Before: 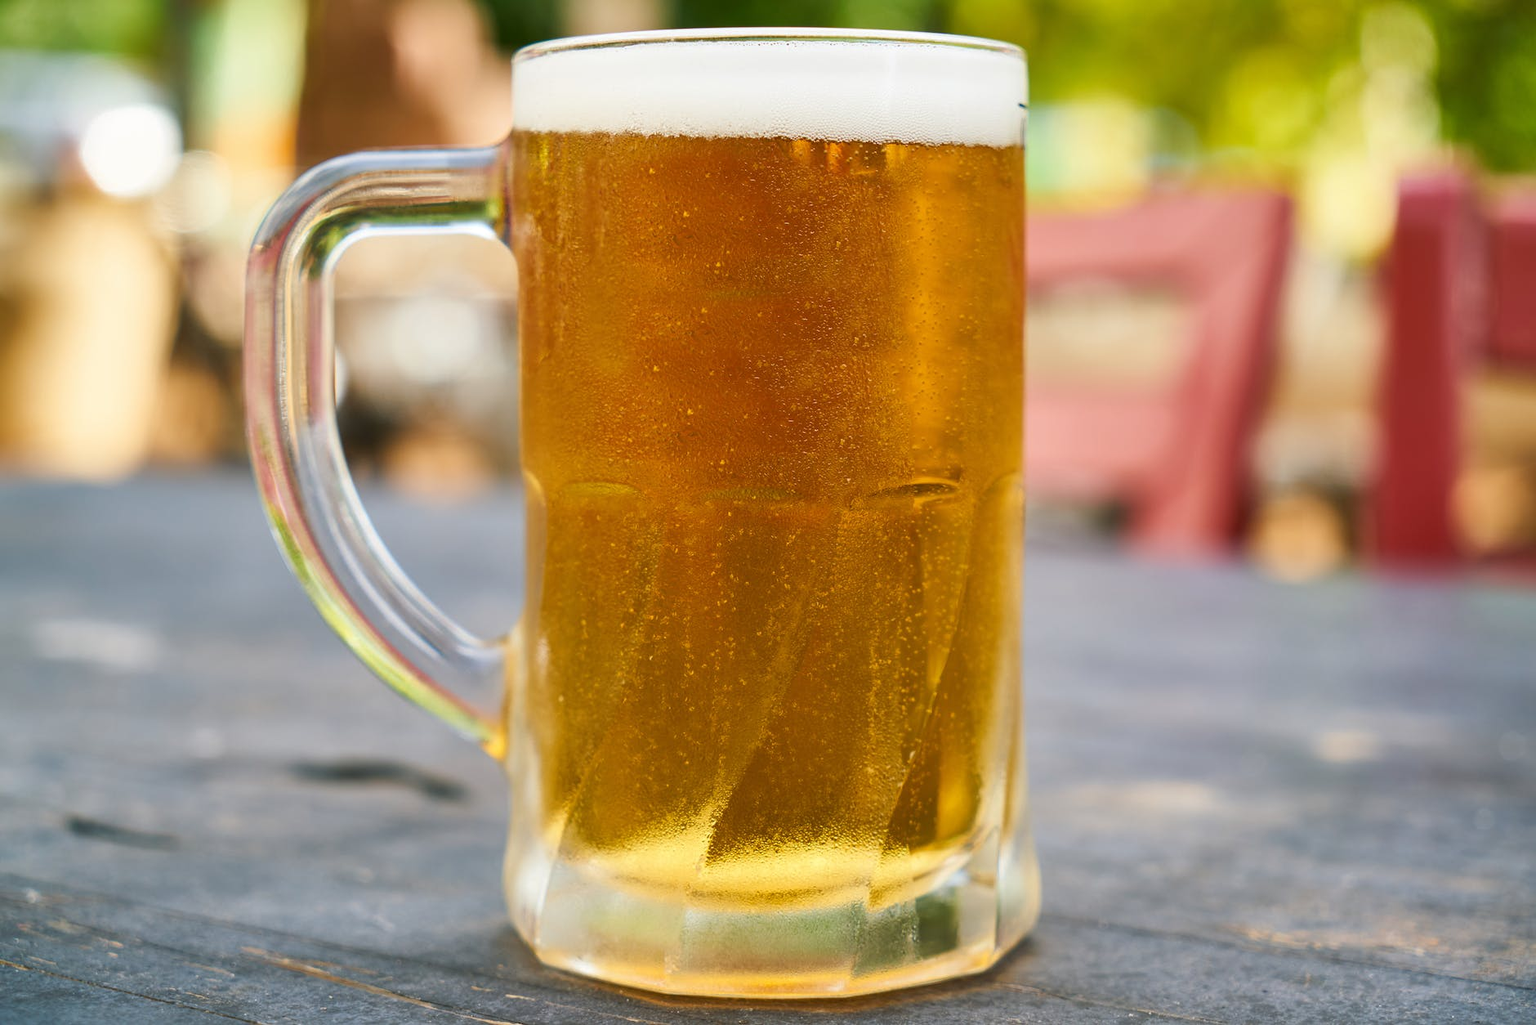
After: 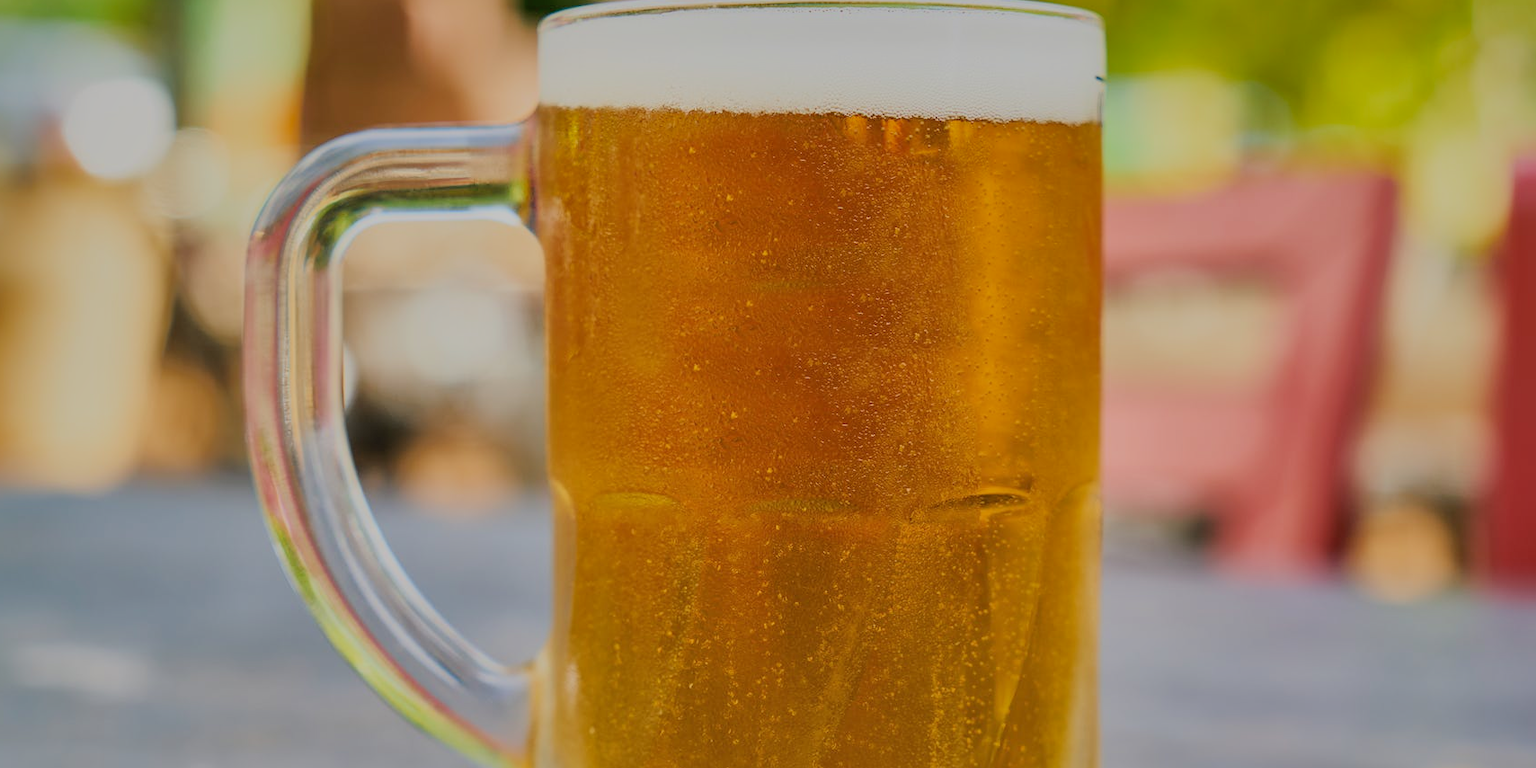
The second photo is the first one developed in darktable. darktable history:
shadows and highlights: highlights -59.89
filmic rgb: black relative exposure -7.1 EV, white relative exposure 5.39 EV, hardness 3.02, color science v6 (2022)
crop: left 1.519%, top 3.377%, right 7.554%, bottom 28.431%
